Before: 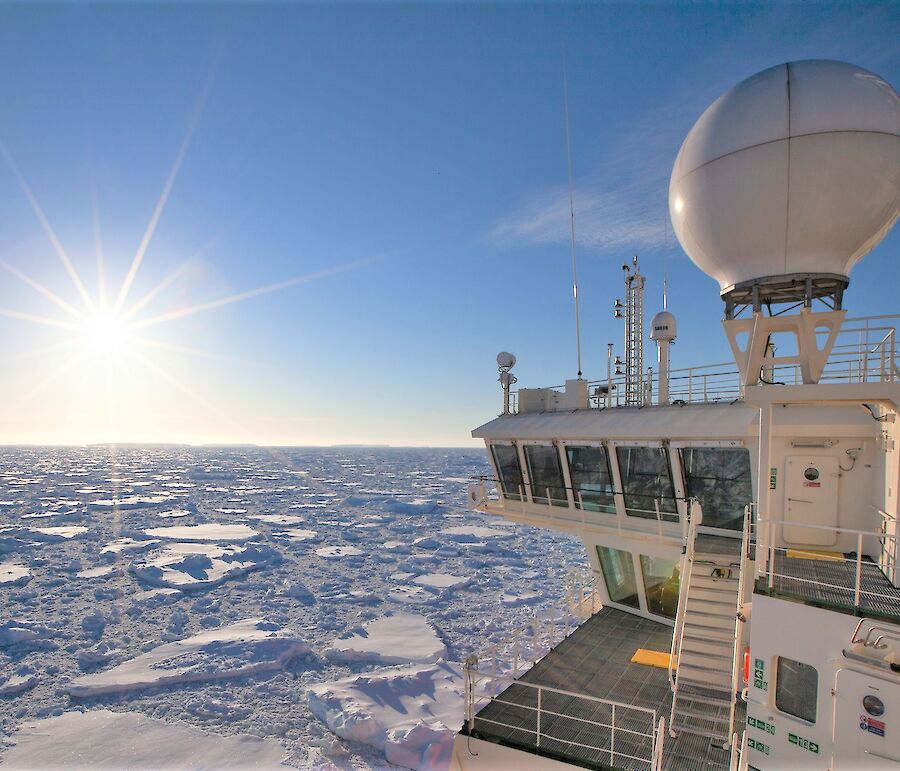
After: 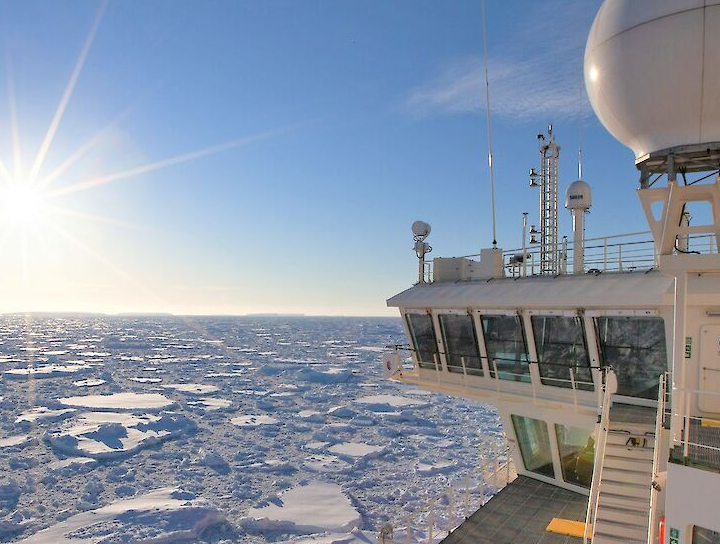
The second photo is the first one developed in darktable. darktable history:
crop: left 9.471%, top 17.016%, right 10.507%, bottom 12.4%
